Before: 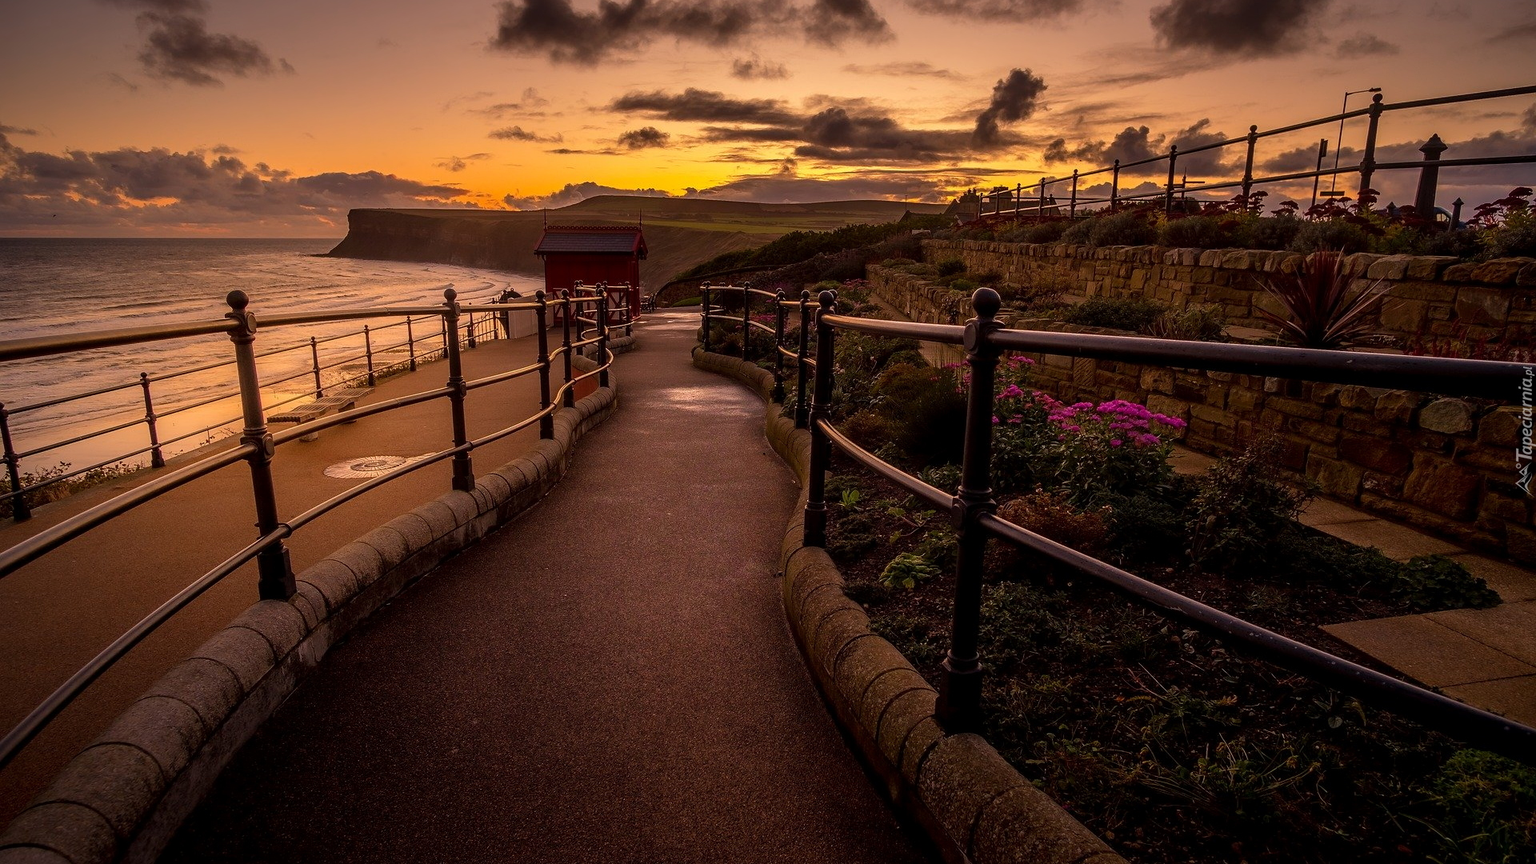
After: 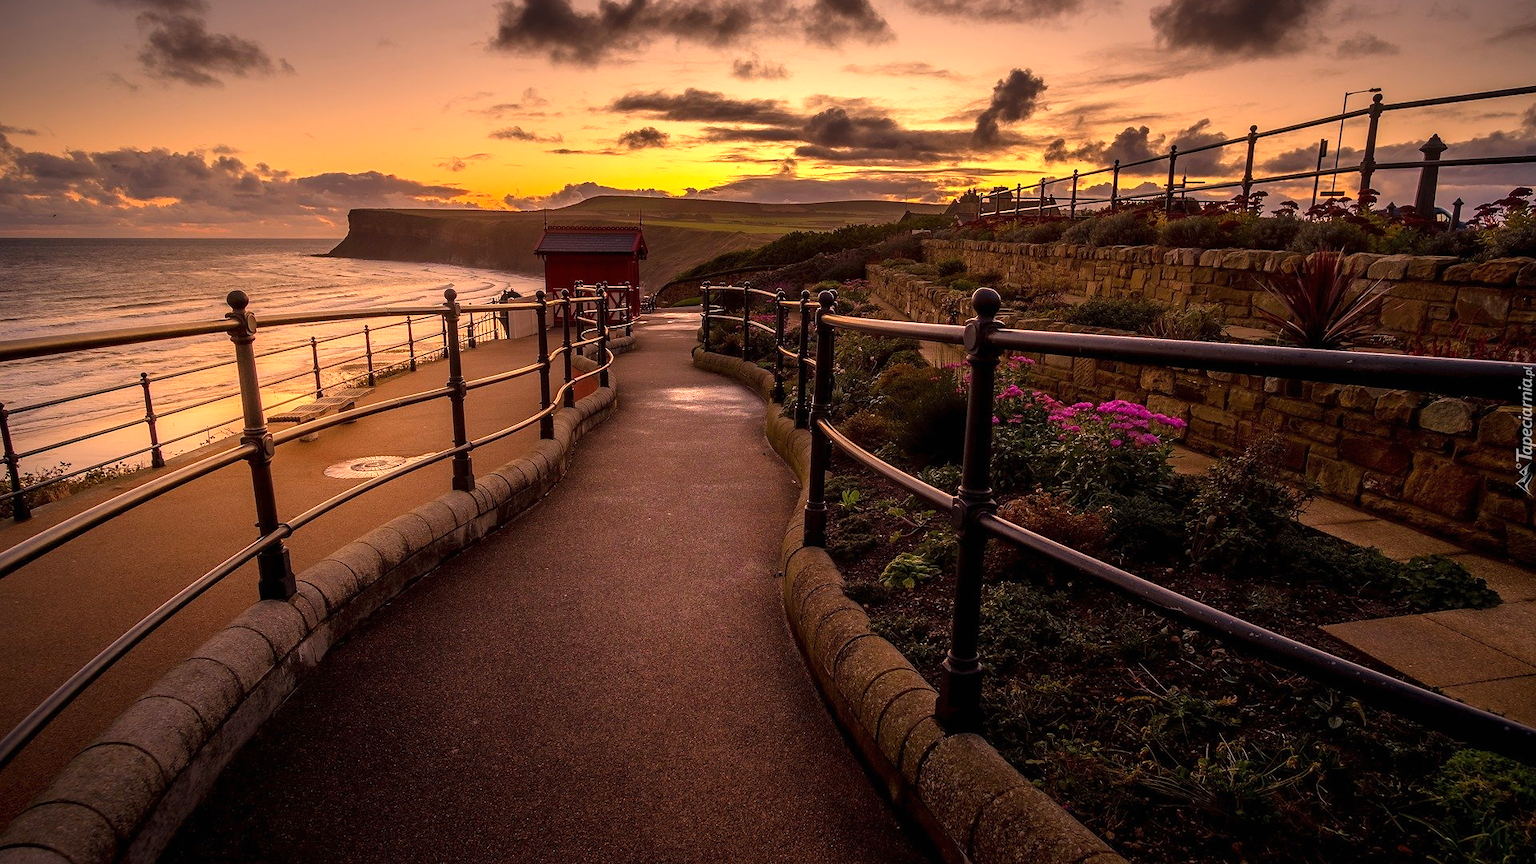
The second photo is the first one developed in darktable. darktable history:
exposure: black level correction 0, exposure 0.598 EV, compensate exposure bias true, compensate highlight preservation false
